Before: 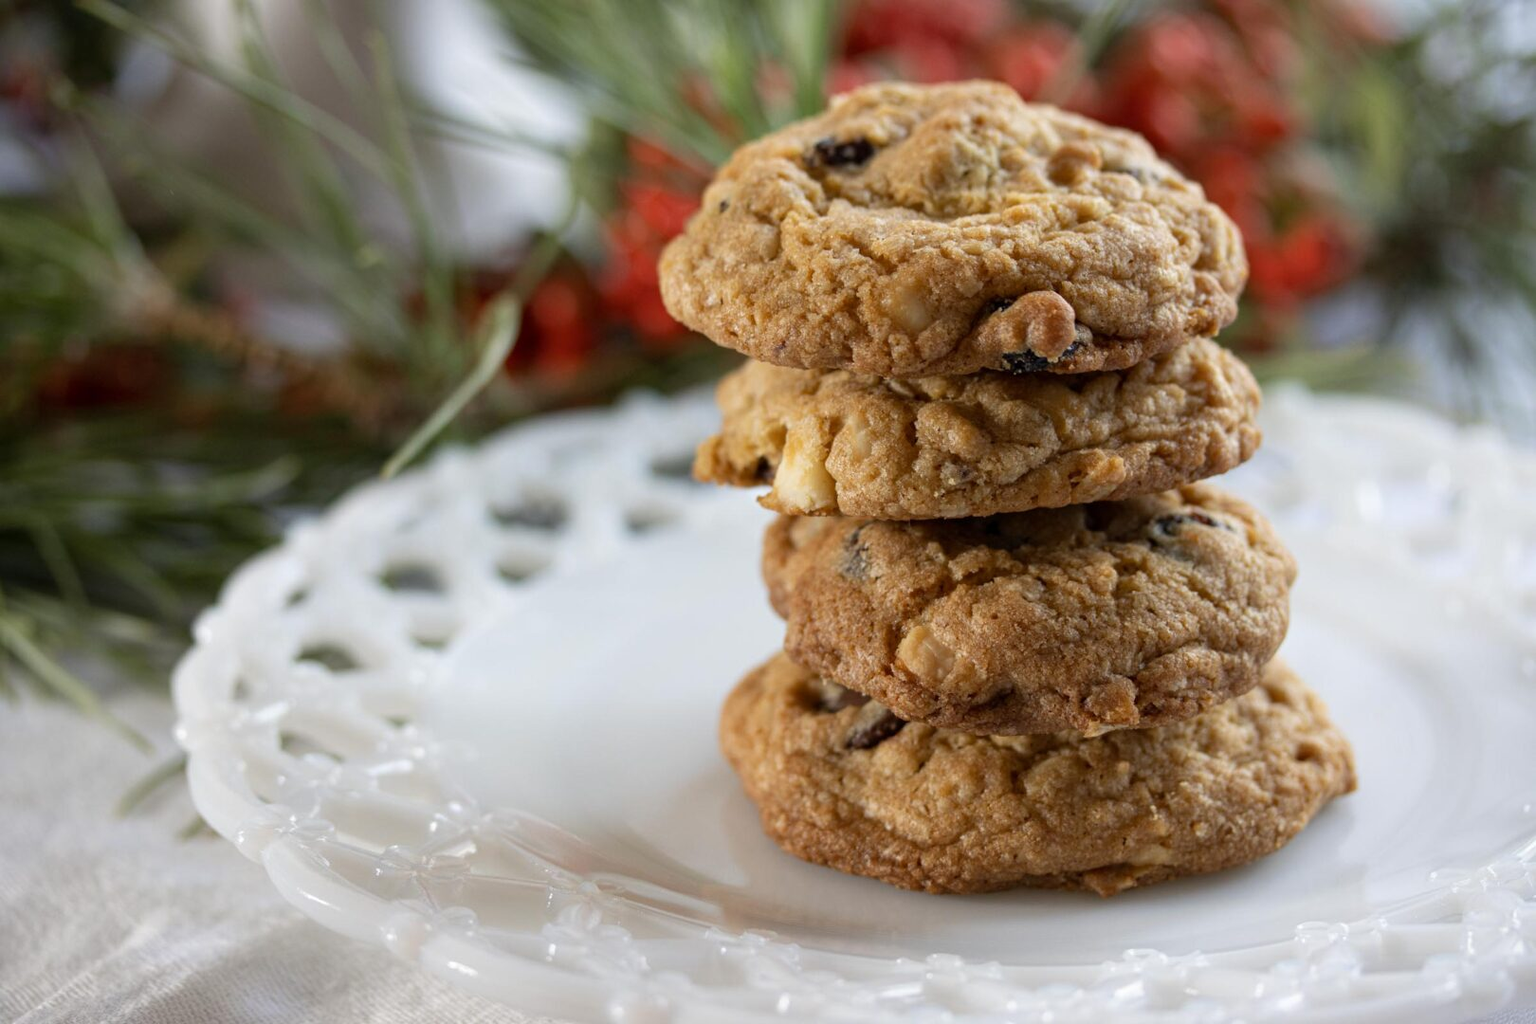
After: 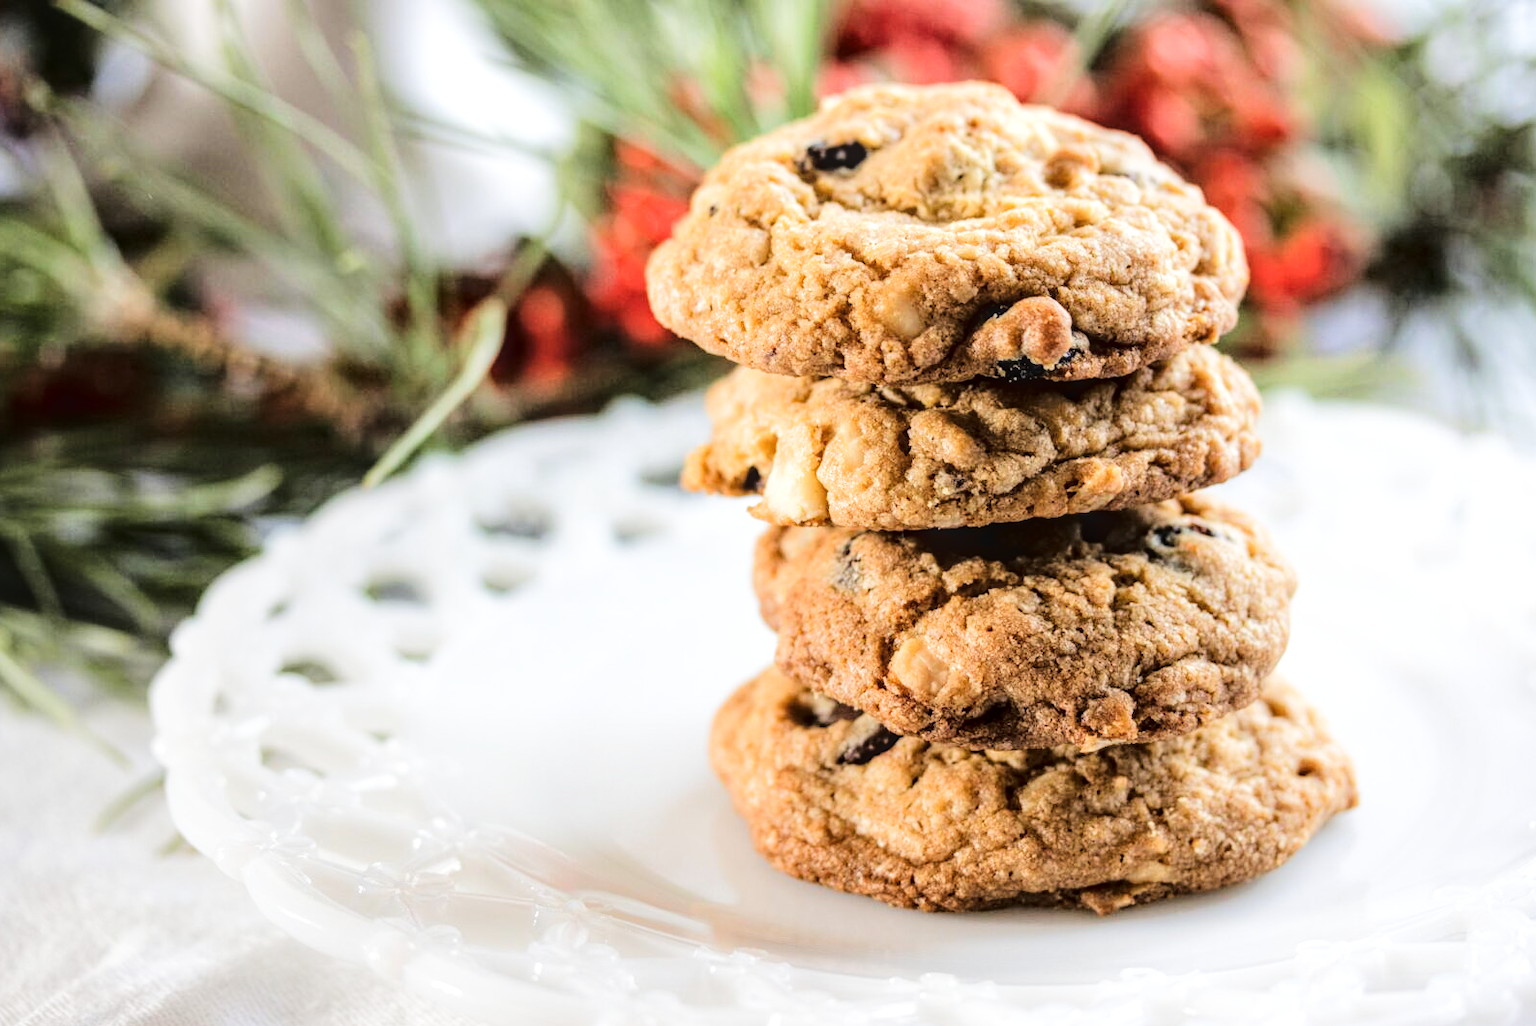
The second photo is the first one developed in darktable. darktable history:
local contrast: highlights 36%, detail 134%
filmic rgb: black relative exposure -5.07 EV, white relative exposure 3.49 EV, hardness 3.19, contrast 1.19, highlights saturation mix -49.38%, iterations of high-quality reconstruction 0
crop: left 1.648%, right 0.288%, bottom 1.723%
exposure: black level correction -0.005, exposure 1.005 EV, compensate exposure bias true, compensate highlight preservation false
tone curve: curves: ch0 [(0, 0) (0.003, 0.054) (0.011, 0.057) (0.025, 0.056) (0.044, 0.062) (0.069, 0.071) (0.1, 0.088) (0.136, 0.111) (0.177, 0.146) (0.224, 0.19) (0.277, 0.261) (0.335, 0.363) (0.399, 0.458) (0.468, 0.562) (0.543, 0.653) (0.623, 0.725) (0.709, 0.801) (0.801, 0.853) (0.898, 0.915) (1, 1)], color space Lab, linked channels, preserve colors none
